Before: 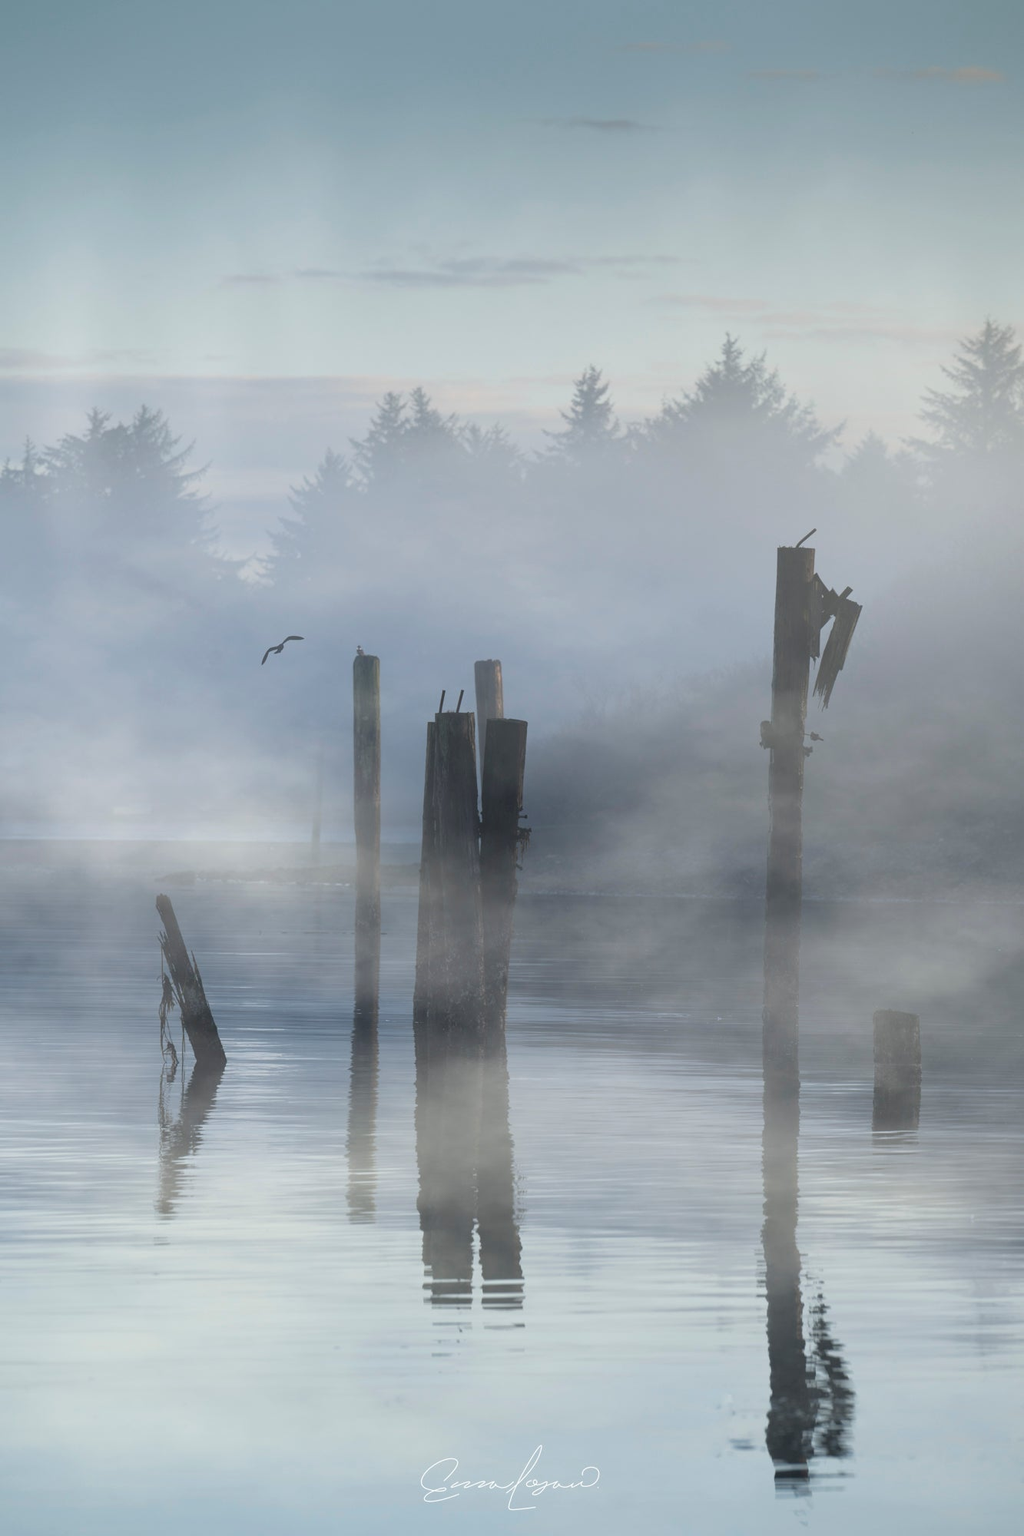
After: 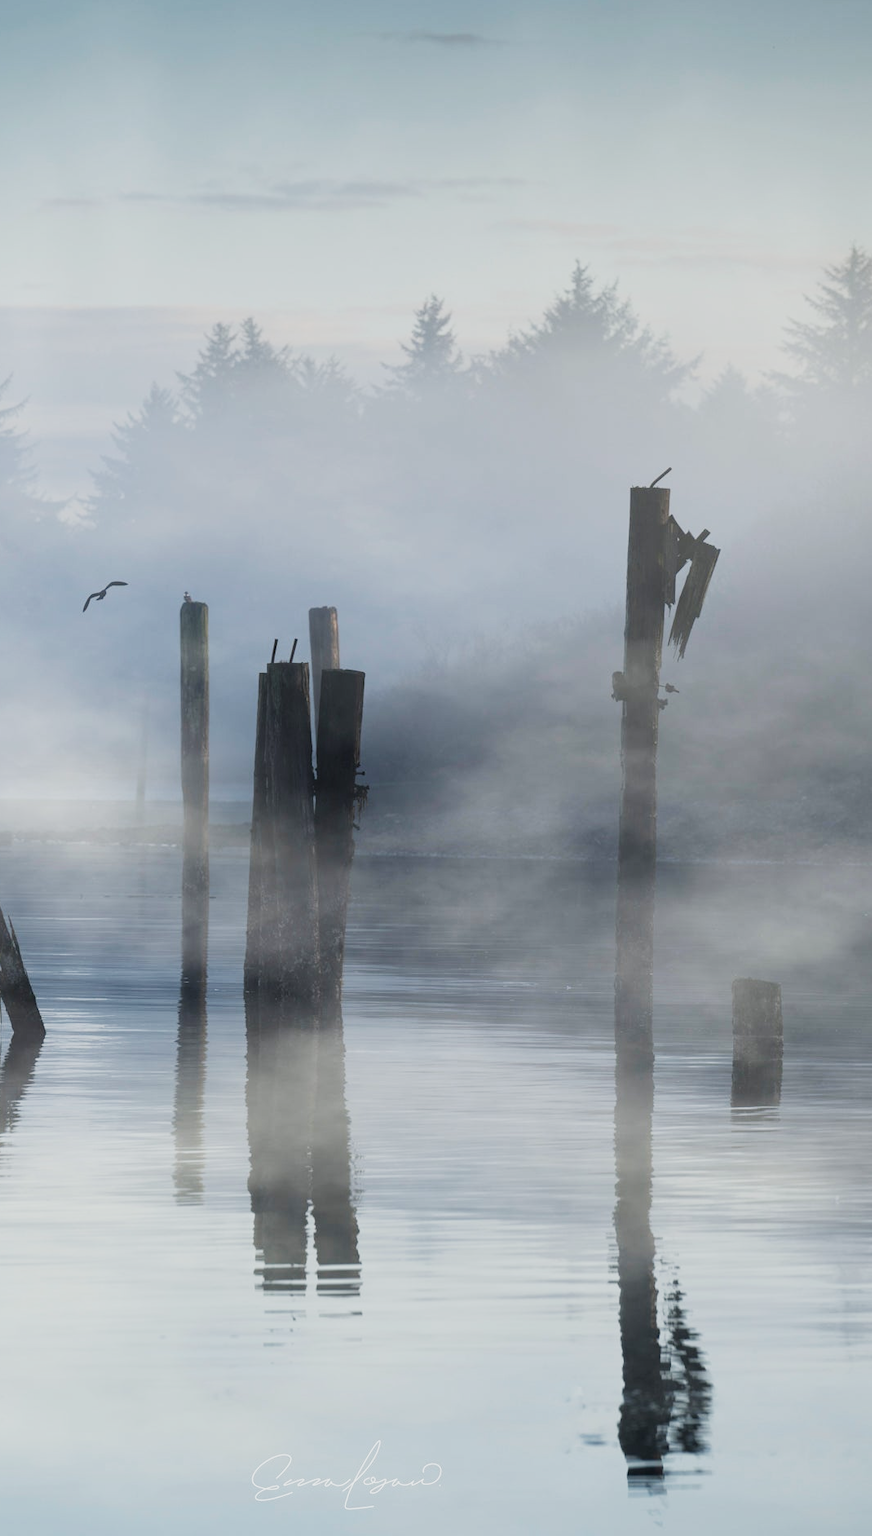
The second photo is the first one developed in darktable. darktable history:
crop and rotate: left 17.959%, top 5.771%, right 1.742%
sigmoid: contrast 1.7, skew 0.1, preserve hue 0%, red attenuation 0.1, red rotation 0.035, green attenuation 0.1, green rotation -0.017, blue attenuation 0.15, blue rotation -0.052, base primaries Rec2020
